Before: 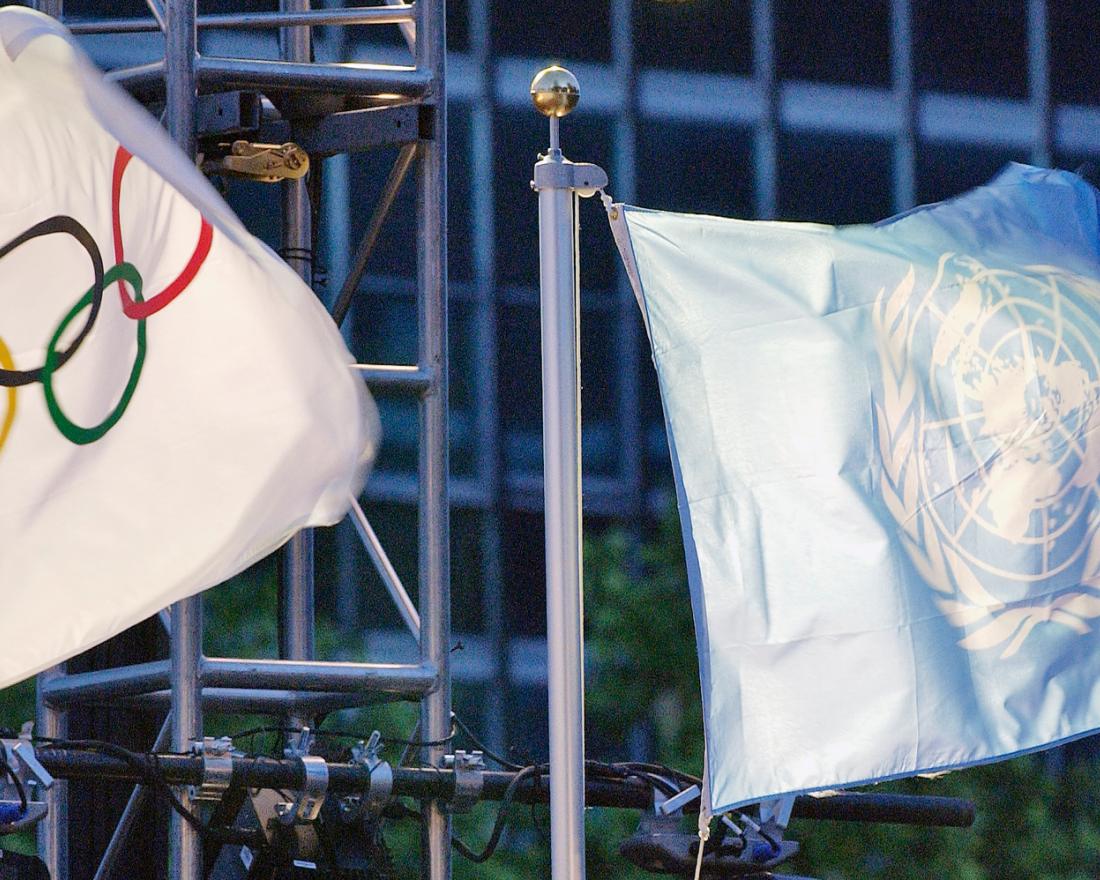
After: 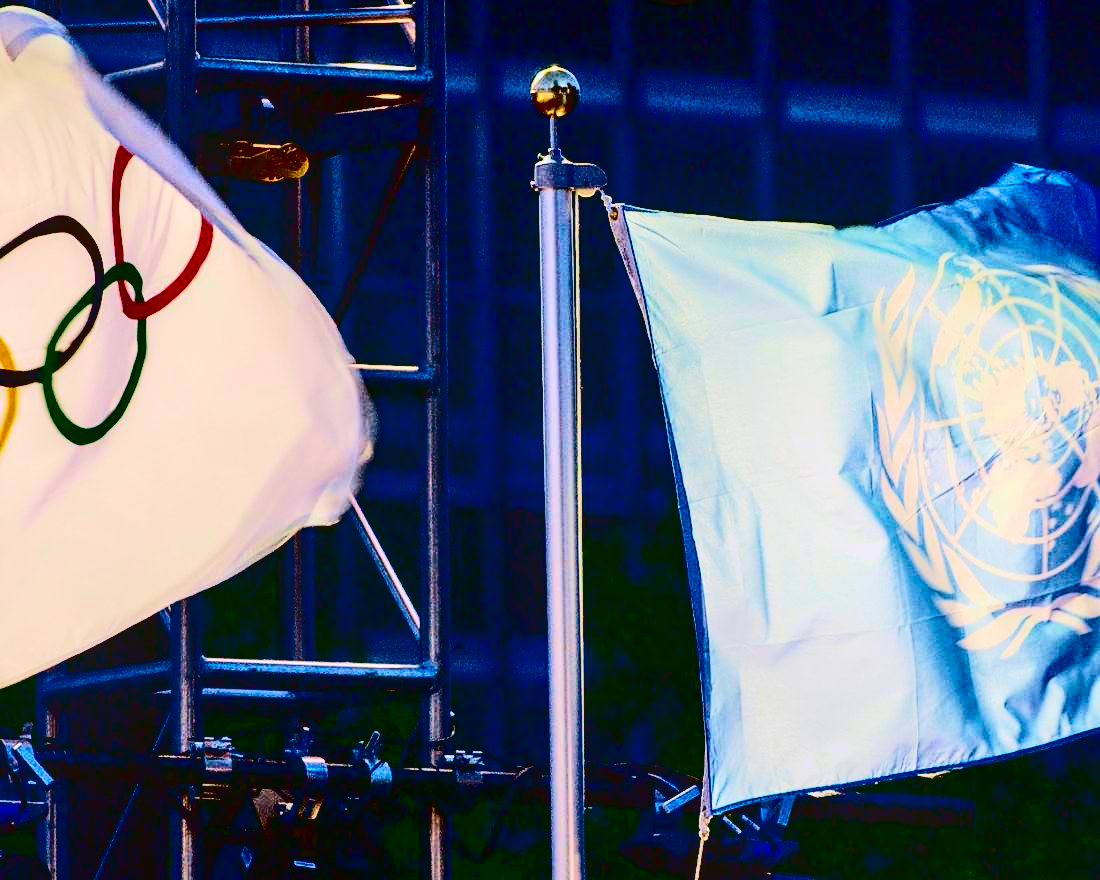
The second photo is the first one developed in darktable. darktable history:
velvia: on, module defaults
contrast brightness saturation: contrast 0.778, brightness -0.997, saturation 0.995
local contrast: on, module defaults
